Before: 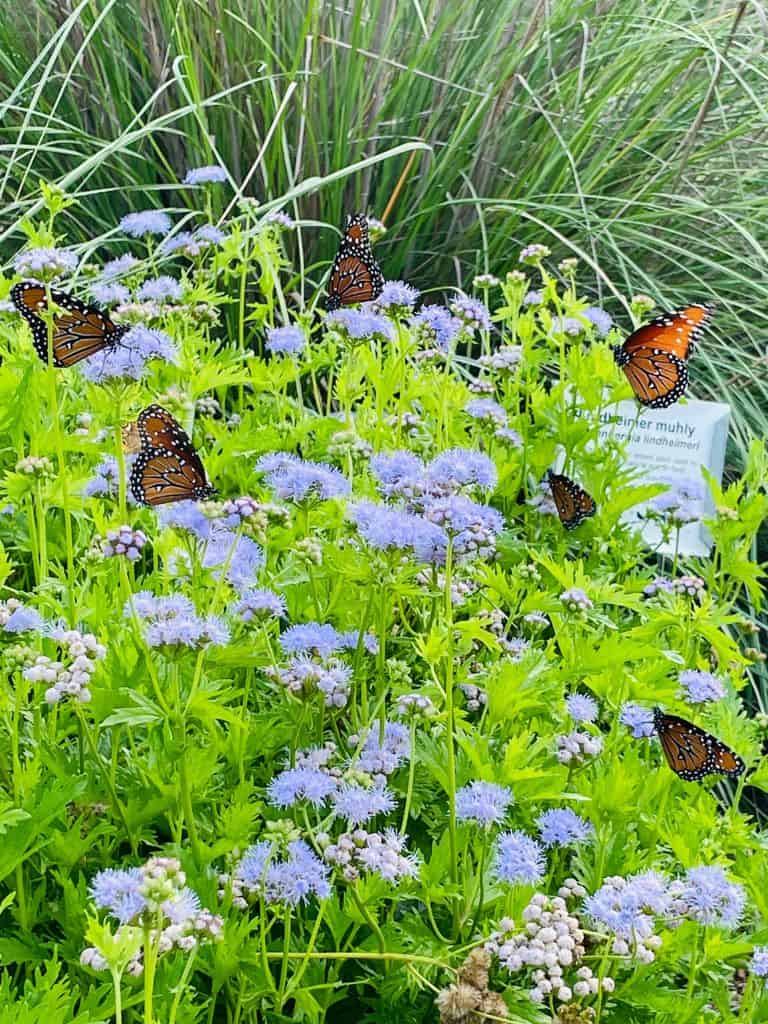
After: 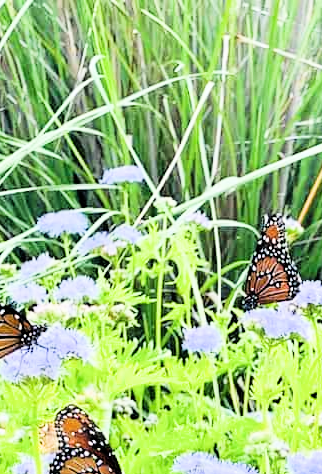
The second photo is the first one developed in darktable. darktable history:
crop and rotate: left 10.817%, top 0.062%, right 47.194%, bottom 53.626%
exposure: black level correction 0, exposure 1.388 EV, compensate exposure bias true, compensate highlight preservation false
filmic rgb: black relative exposure -5 EV, hardness 2.88, contrast 1.4
